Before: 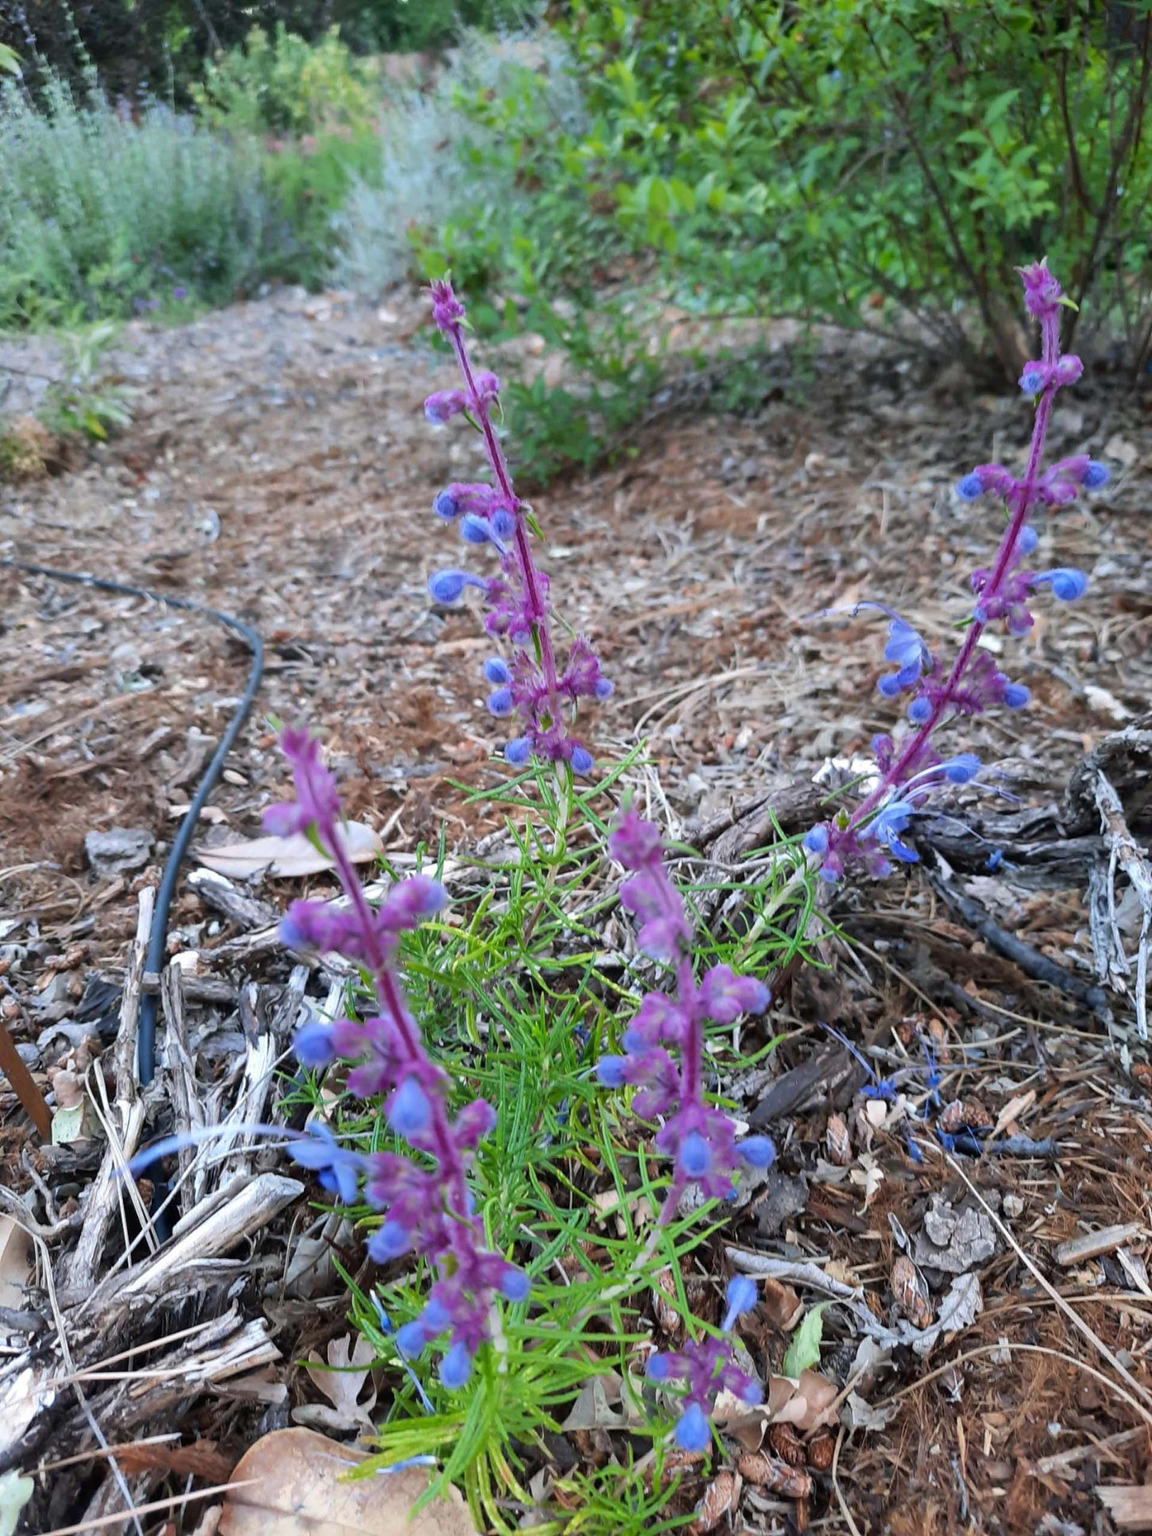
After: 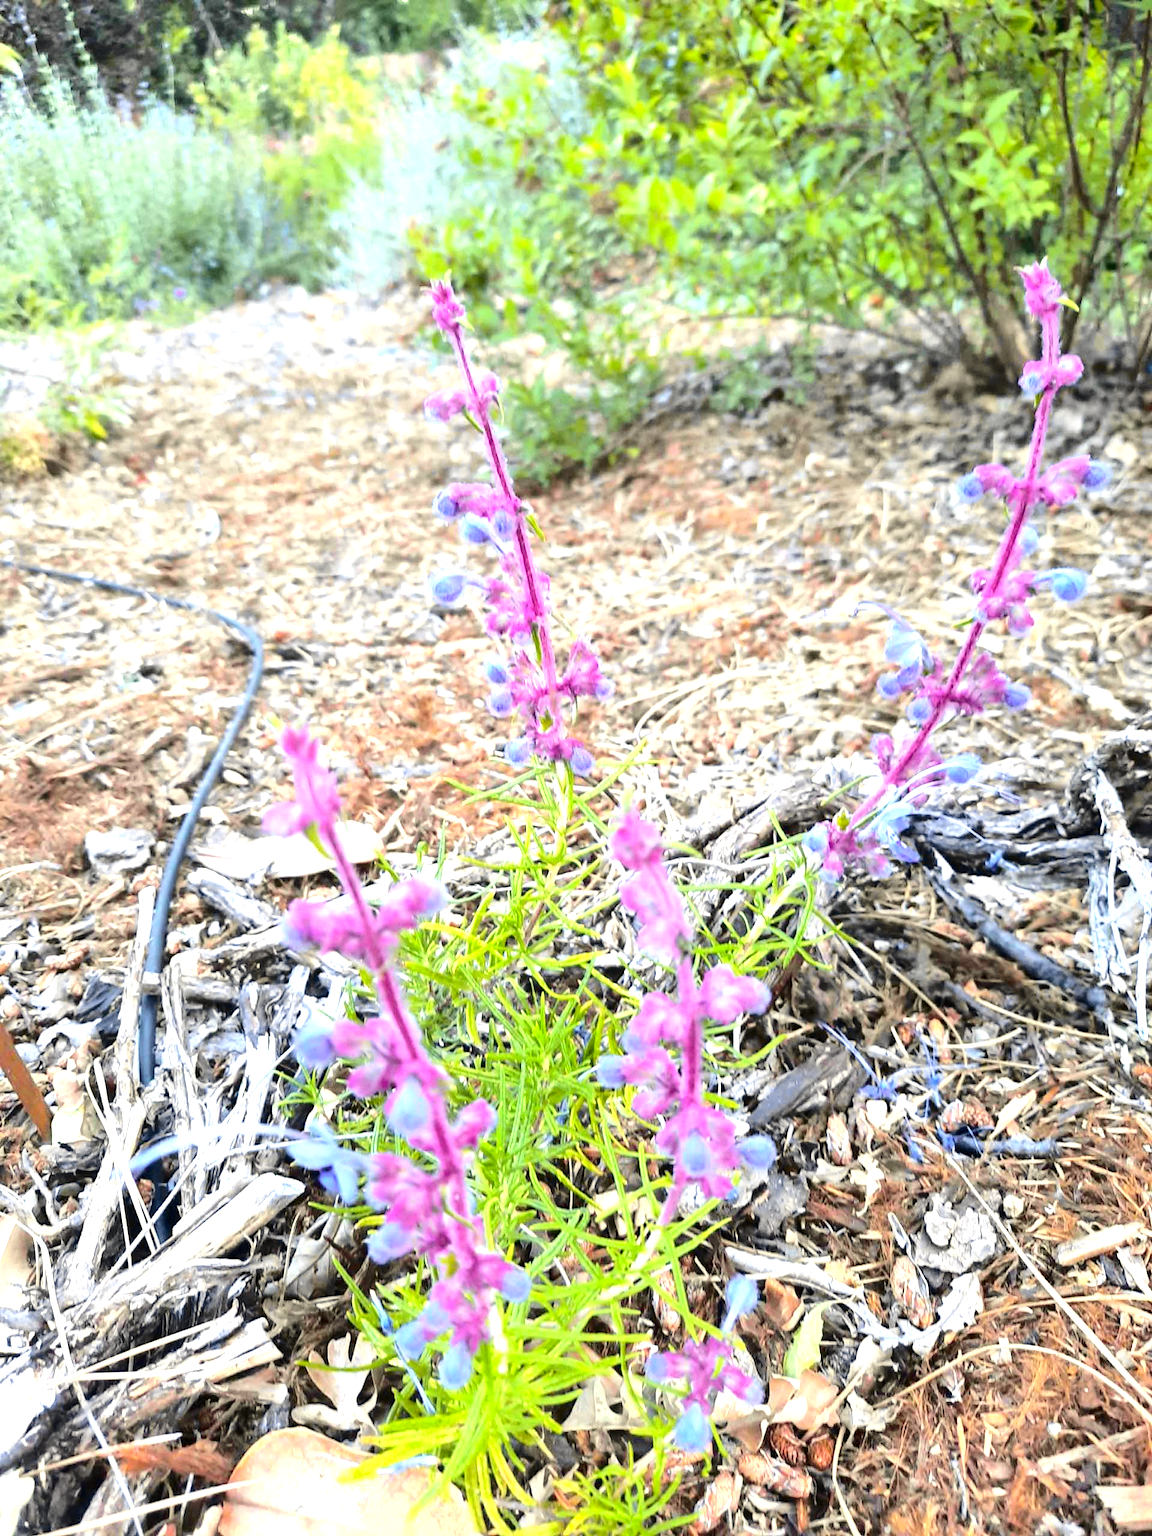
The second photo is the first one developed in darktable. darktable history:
tone curve: curves: ch0 [(0, 0.01) (0.097, 0.07) (0.204, 0.173) (0.447, 0.517) (0.539, 0.624) (0.733, 0.791) (0.879, 0.898) (1, 0.98)]; ch1 [(0, 0) (0.393, 0.415) (0.447, 0.448) (0.485, 0.494) (0.523, 0.509) (0.545, 0.544) (0.574, 0.578) (0.648, 0.674) (1, 1)]; ch2 [(0, 0) (0.369, 0.388) (0.449, 0.431) (0.499, 0.5) (0.521, 0.517) (0.53, 0.54) (0.564, 0.569) (0.674, 0.735) (1, 1)], color space Lab, independent channels, preserve colors none
local contrast: mode bilateral grid, contrast 20, coarseness 50, detail 120%, midtone range 0.2
white balance: red 1.029, blue 0.92
exposure: exposure 1.5 EV, compensate highlight preservation false
